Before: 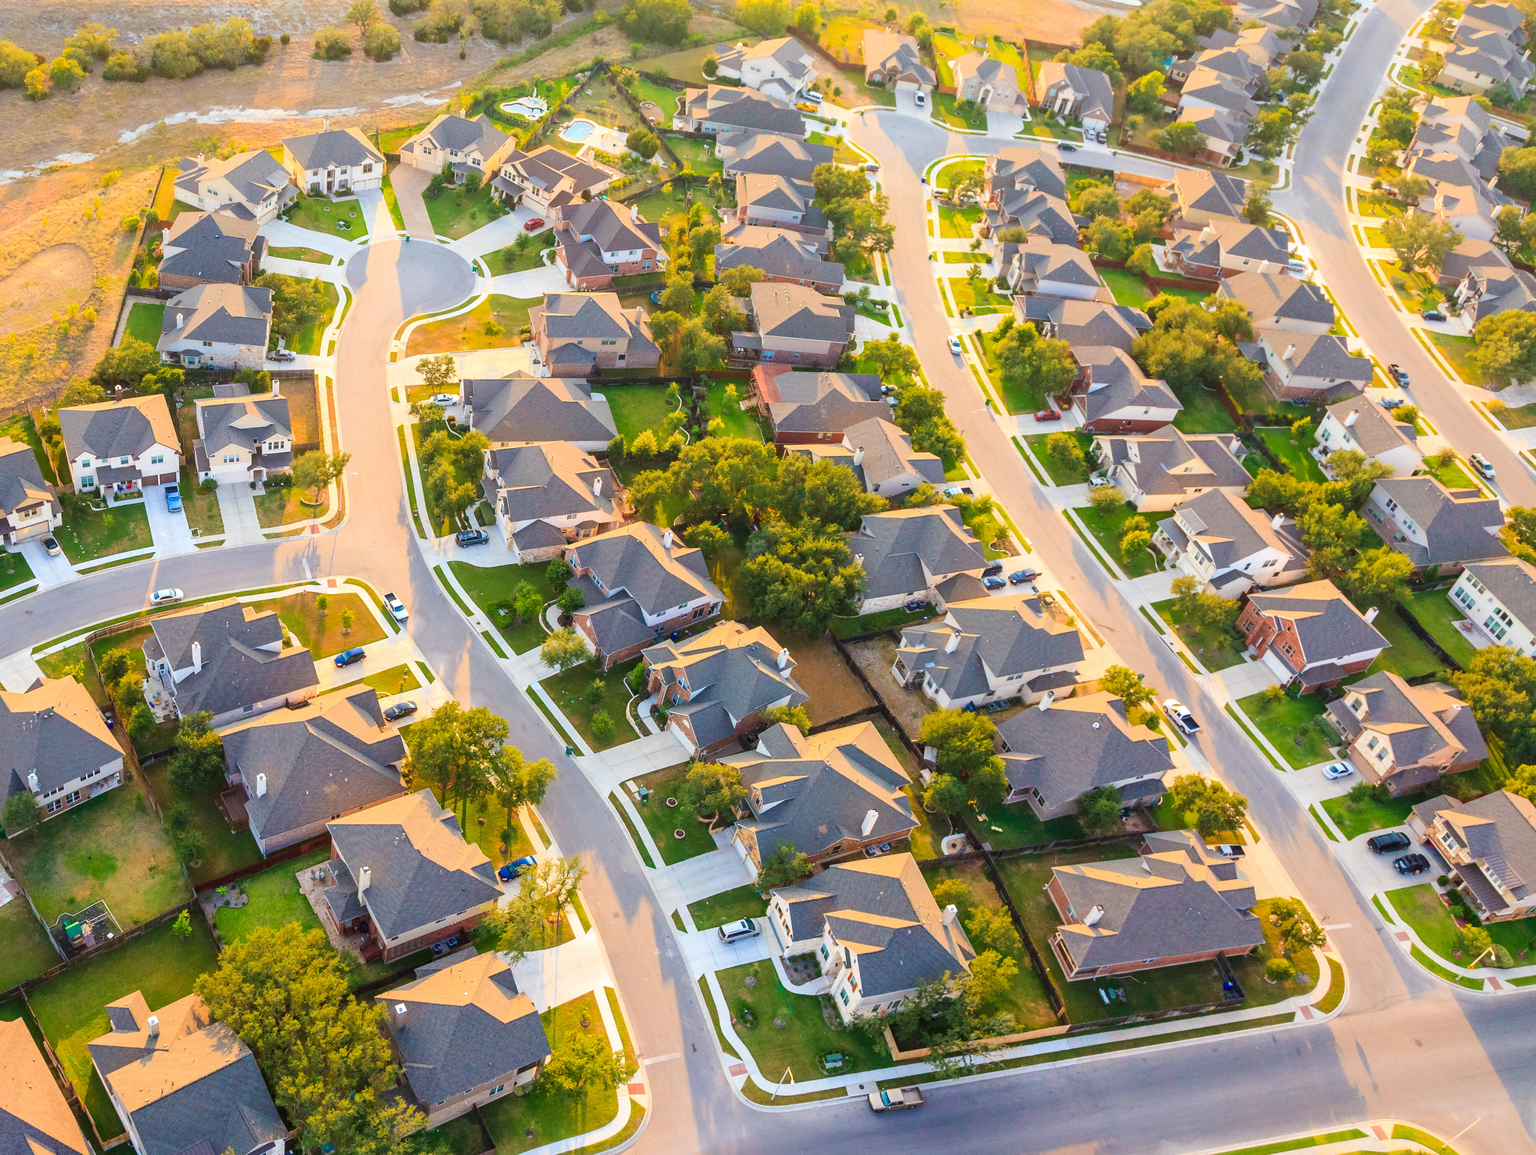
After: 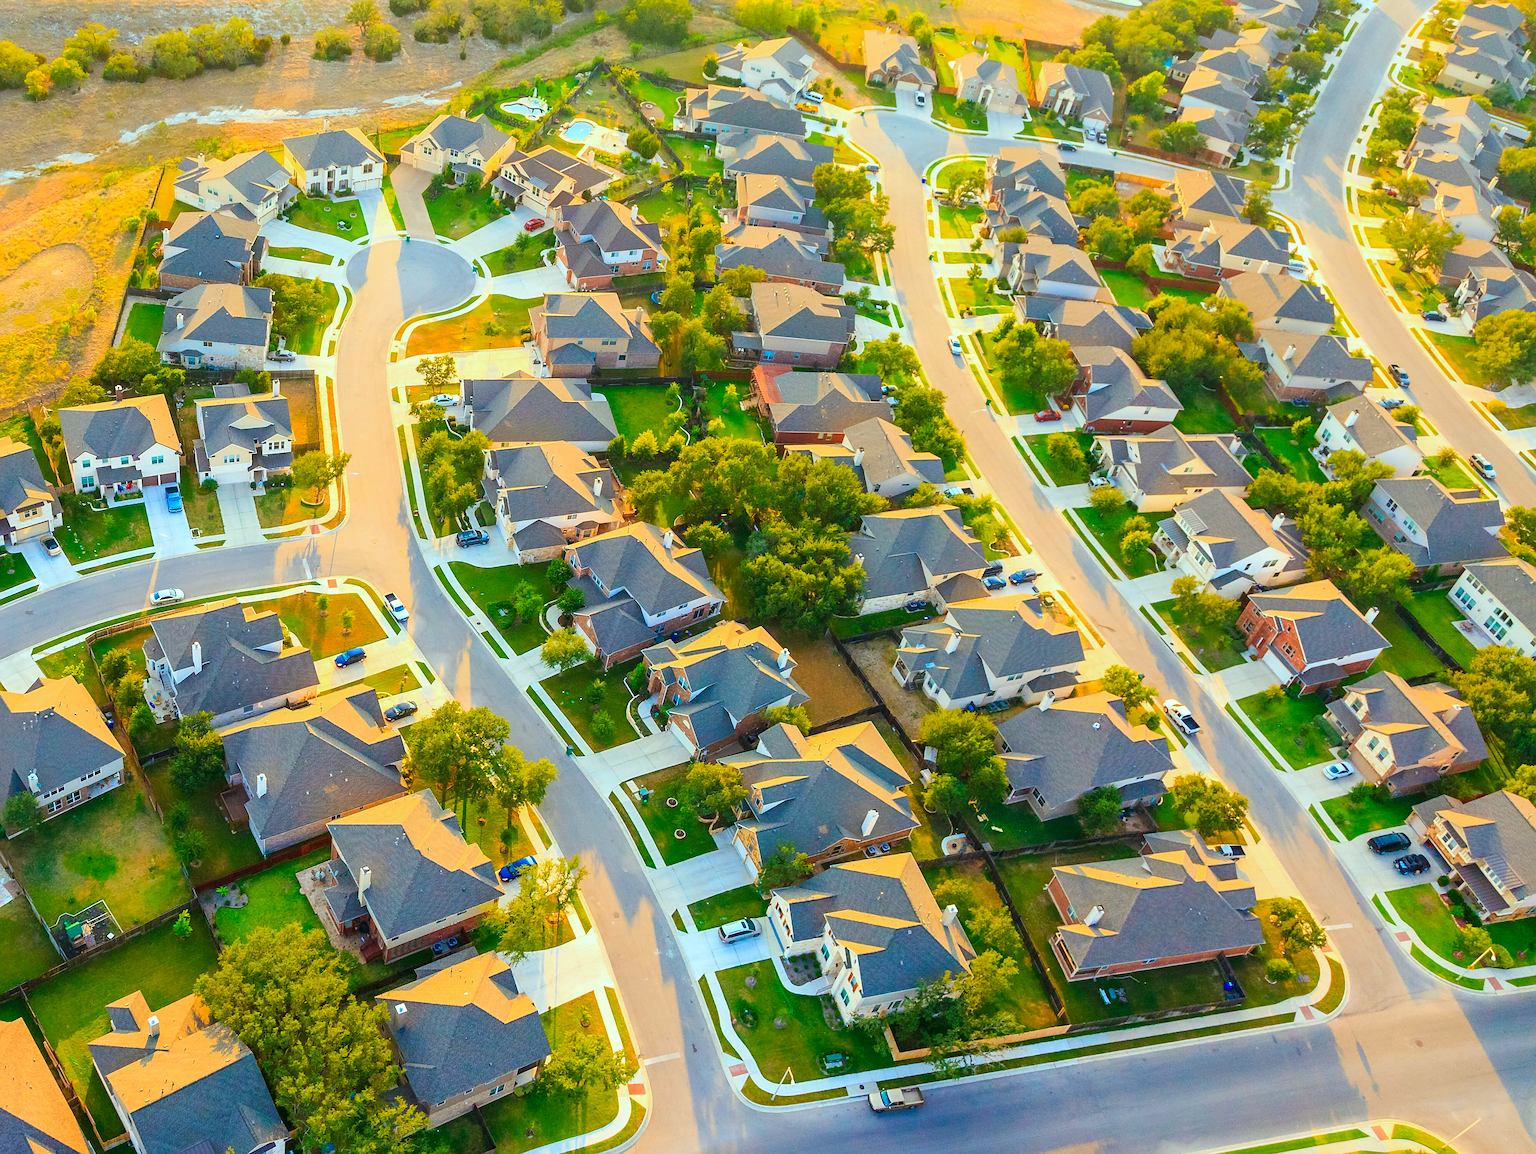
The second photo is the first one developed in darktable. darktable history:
sharpen: on, module defaults
color correction: highlights a* -7.33, highlights b* 1.26, shadows a* -3.55, saturation 1.4
